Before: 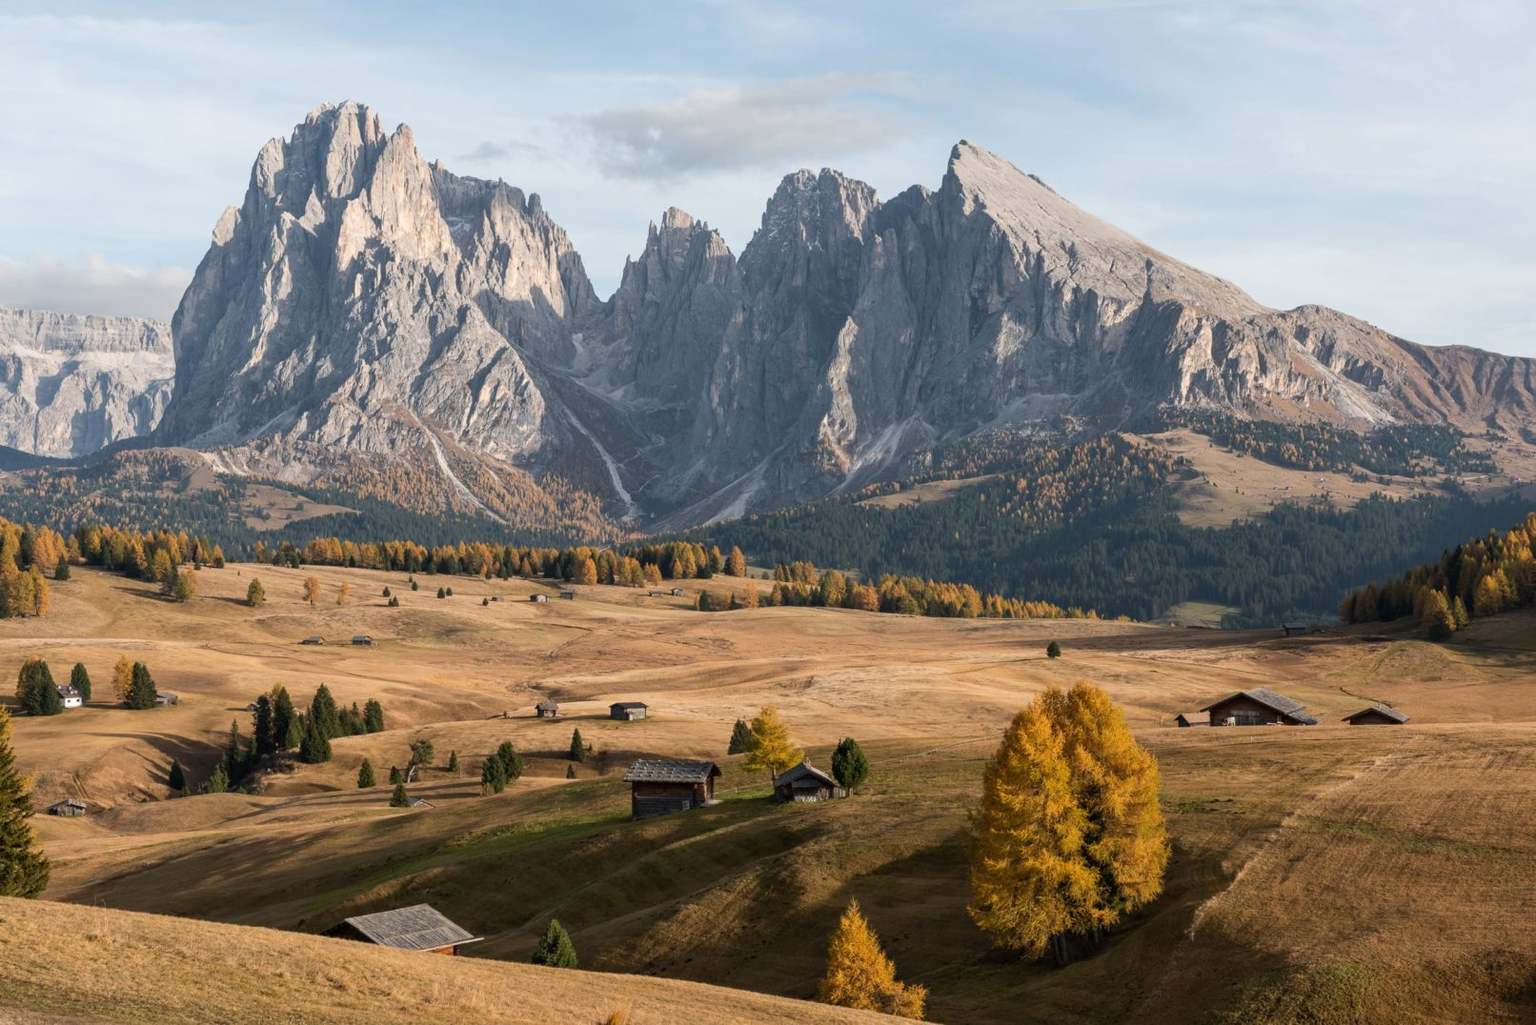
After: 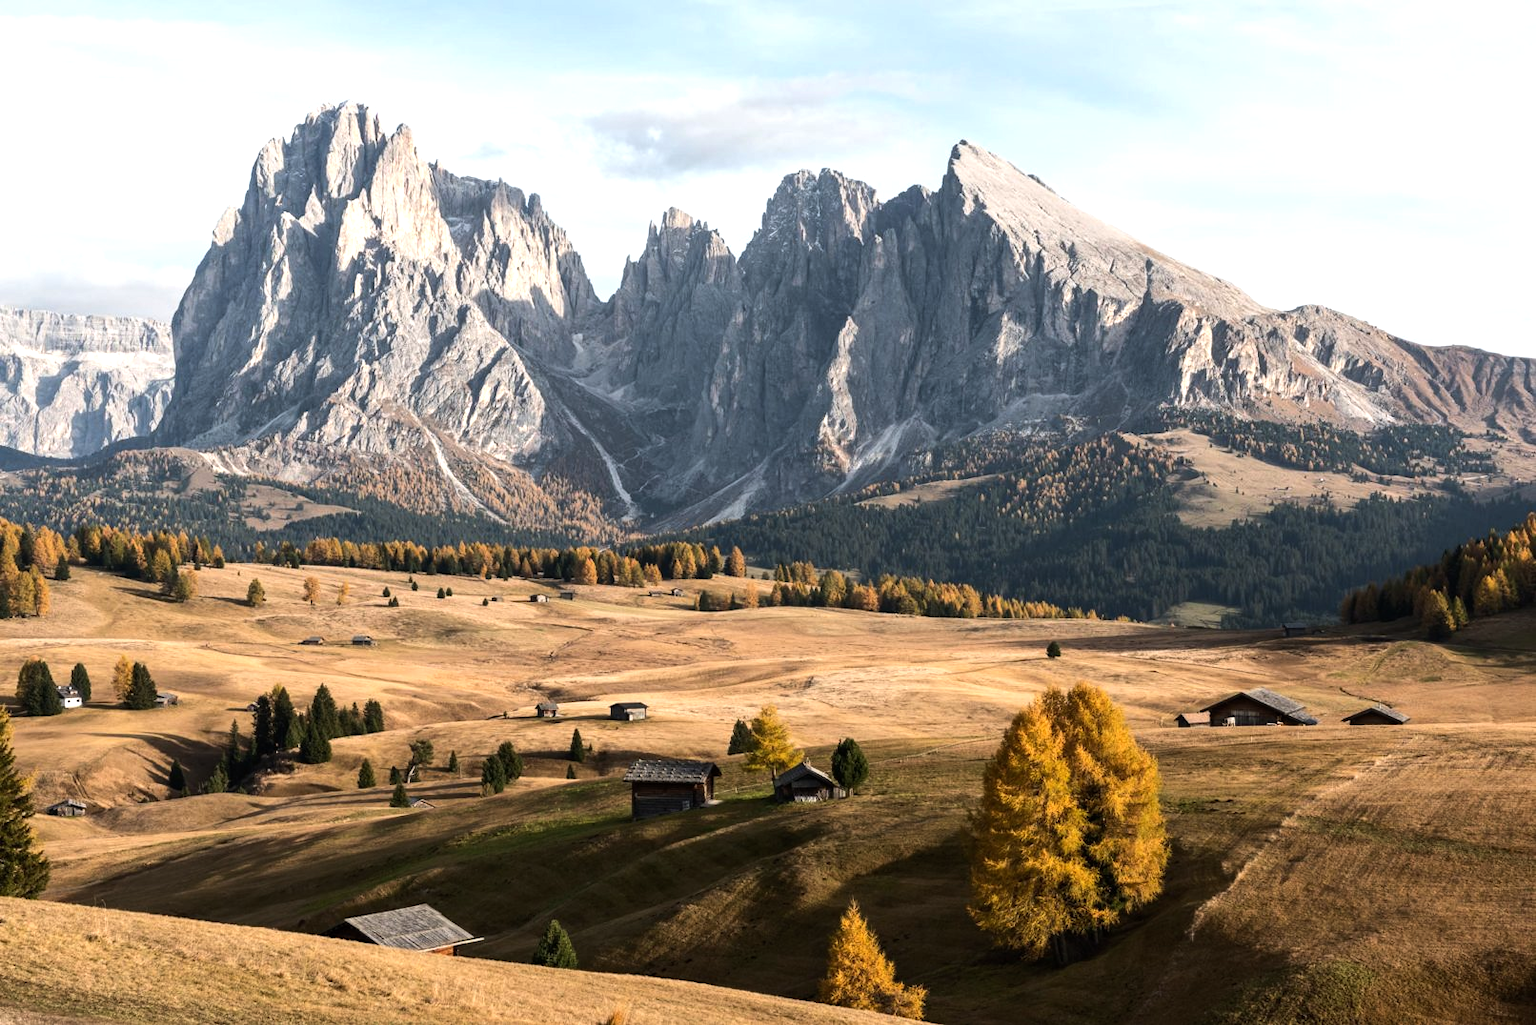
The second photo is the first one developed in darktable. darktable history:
tone equalizer: -8 EV -0.718 EV, -7 EV -0.667 EV, -6 EV -0.6 EV, -5 EV -0.425 EV, -3 EV 0.374 EV, -2 EV 0.6 EV, -1 EV 0.689 EV, +0 EV 0.741 EV, edges refinement/feathering 500, mask exposure compensation -1.57 EV, preserve details no
